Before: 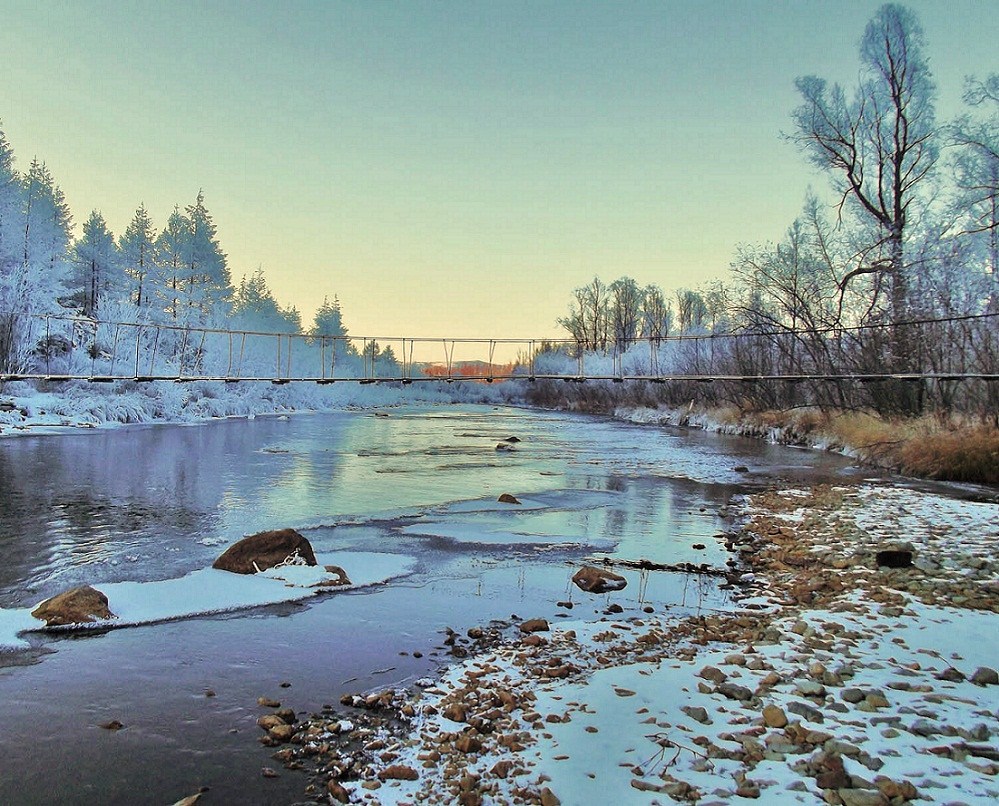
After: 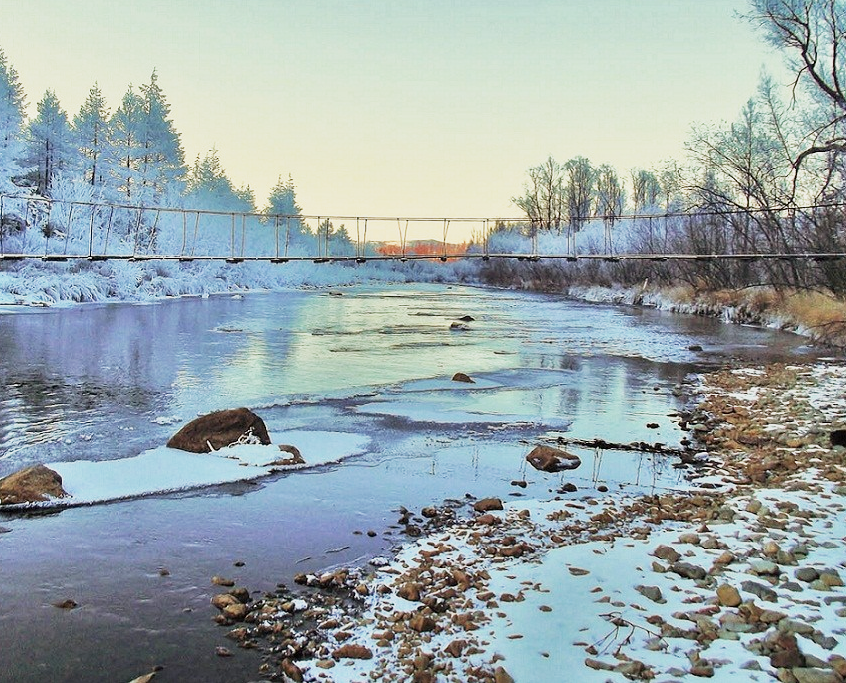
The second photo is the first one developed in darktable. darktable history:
crop and rotate: left 4.669%, top 15.184%, right 10.64%
base curve: curves: ch0 [(0, 0) (0.088, 0.125) (0.176, 0.251) (0.354, 0.501) (0.613, 0.749) (1, 0.877)], preserve colors none
